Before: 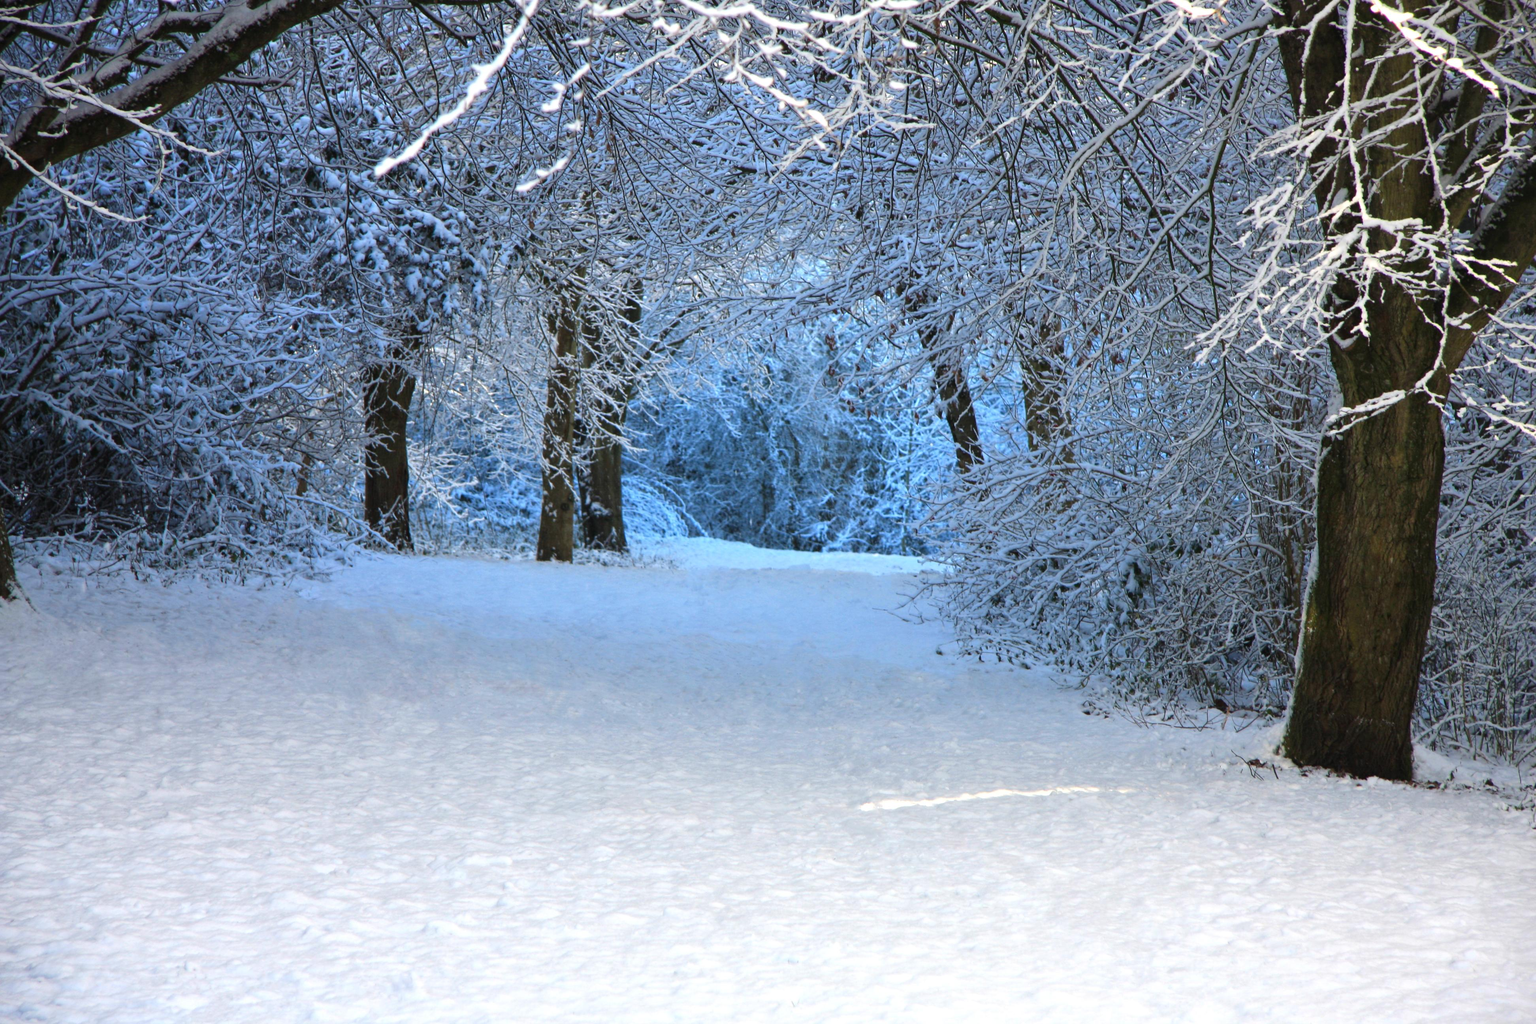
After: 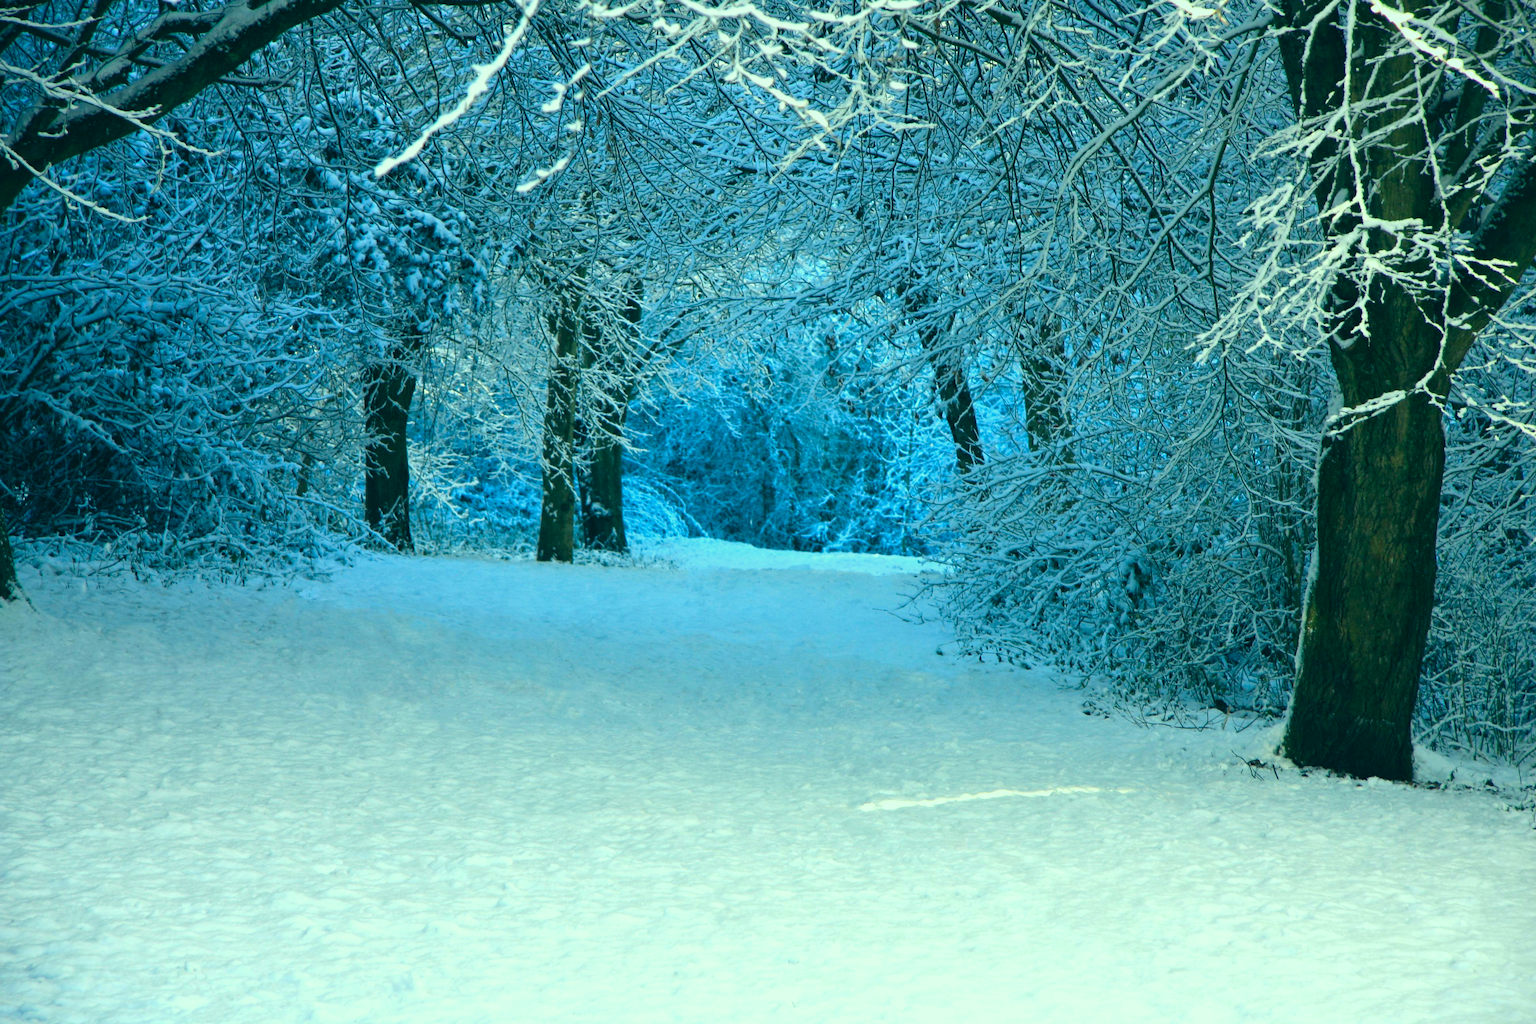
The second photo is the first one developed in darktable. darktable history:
color correction: highlights a* -19.87, highlights b* 9.8, shadows a* -20.58, shadows b* -10.88
